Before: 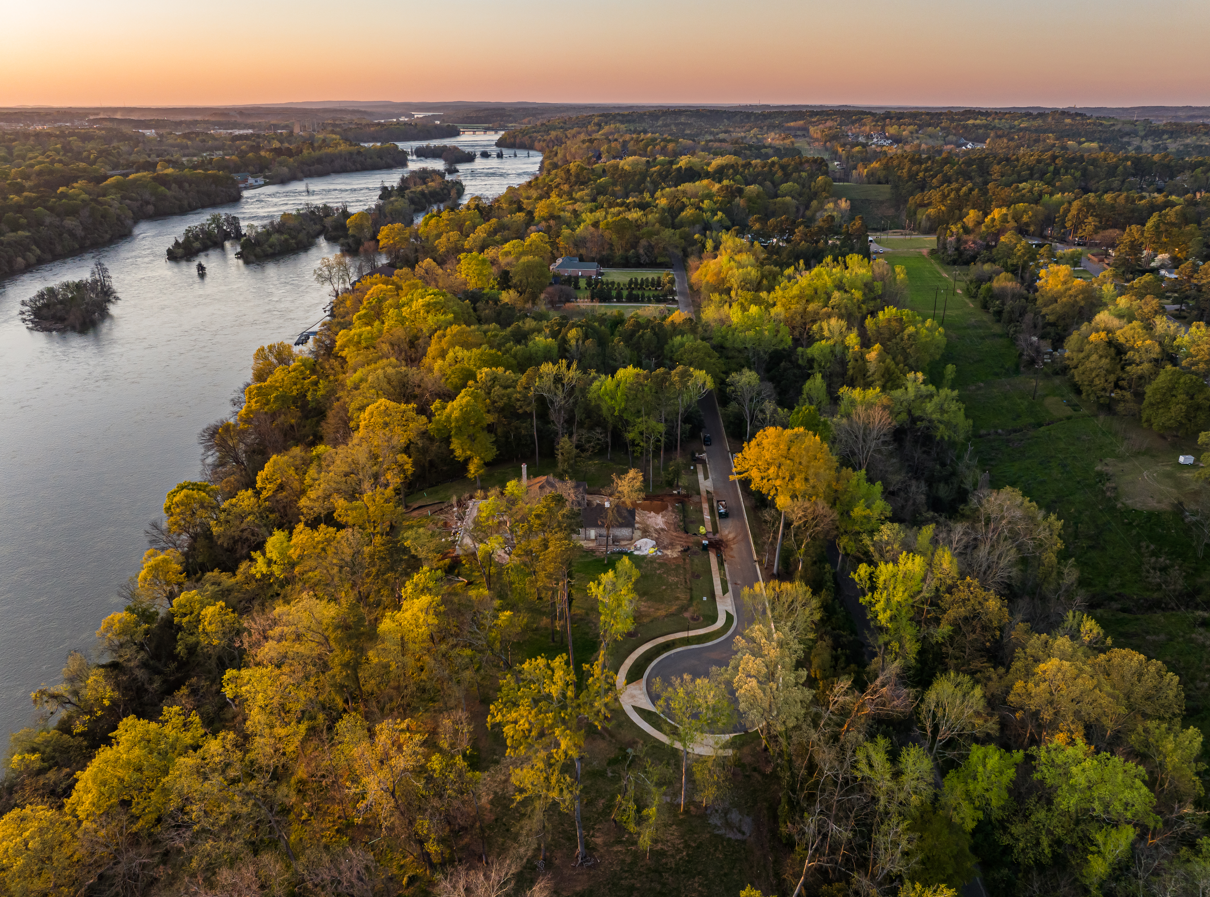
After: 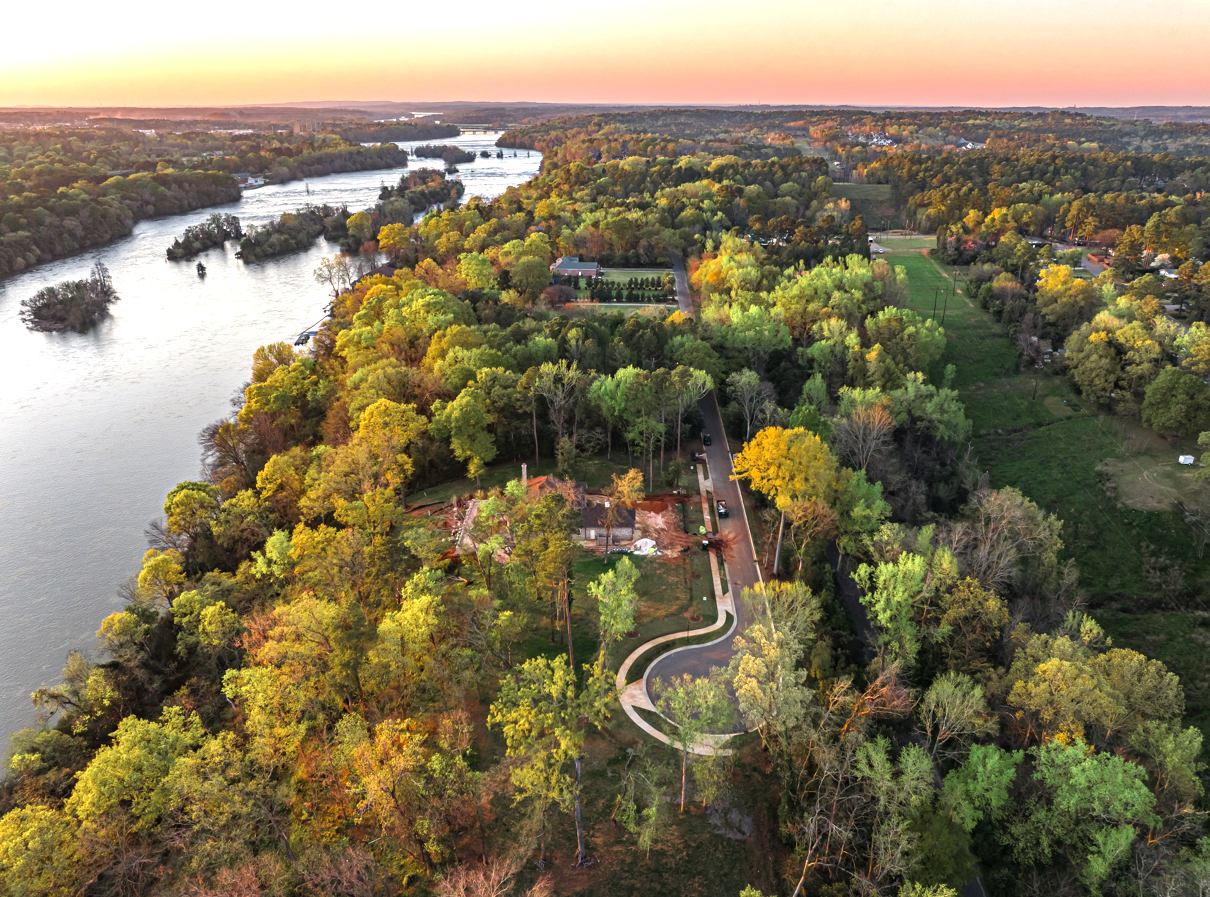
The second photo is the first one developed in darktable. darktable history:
exposure: black level correction 0, exposure 1.001 EV, compensate exposure bias true, compensate highlight preservation false
color zones: curves: ch0 [(0, 0.466) (0.128, 0.466) (0.25, 0.5) (0.375, 0.456) (0.5, 0.5) (0.625, 0.5) (0.737, 0.652) (0.875, 0.5)]; ch1 [(0, 0.603) (0.125, 0.618) (0.261, 0.348) (0.372, 0.353) (0.497, 0.363) (0.611, 0.45) (0.731, 0.427) (0.875, 0.518) (0.998, 0.652)]; ch2 [(0, 0.559) (0.125, 0.451) (0.253, 0.564) (0.37, 0.578) (0.5, 0.466) (0.625, 0.471) (0.731, 0.471) (0.88, 0.485)]
